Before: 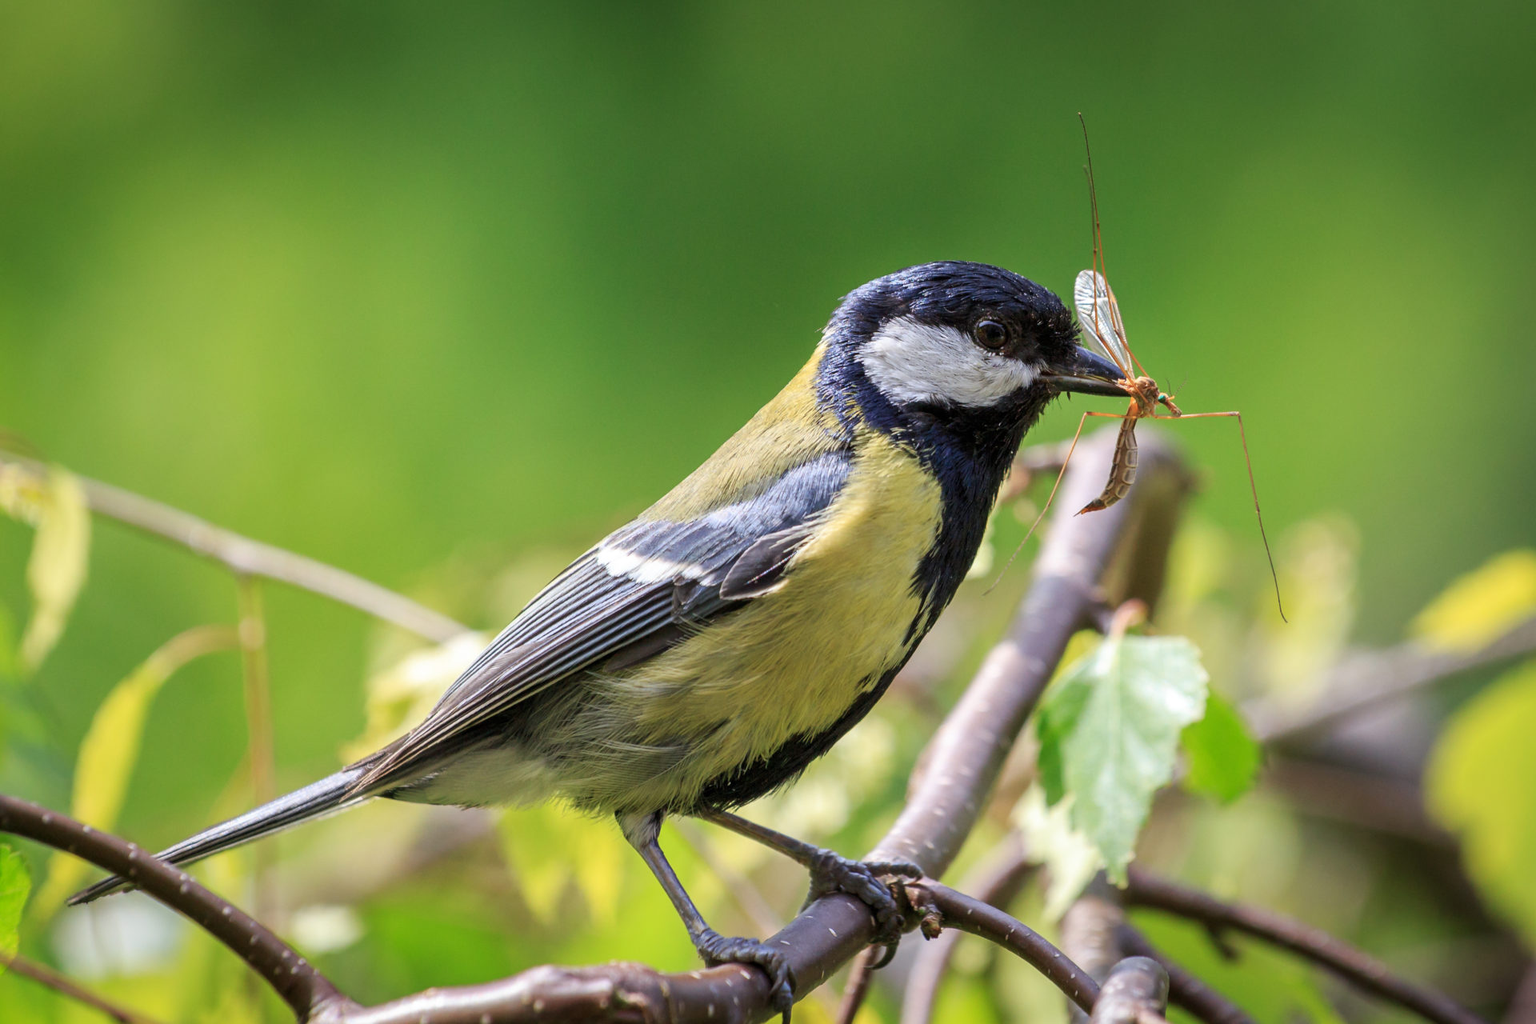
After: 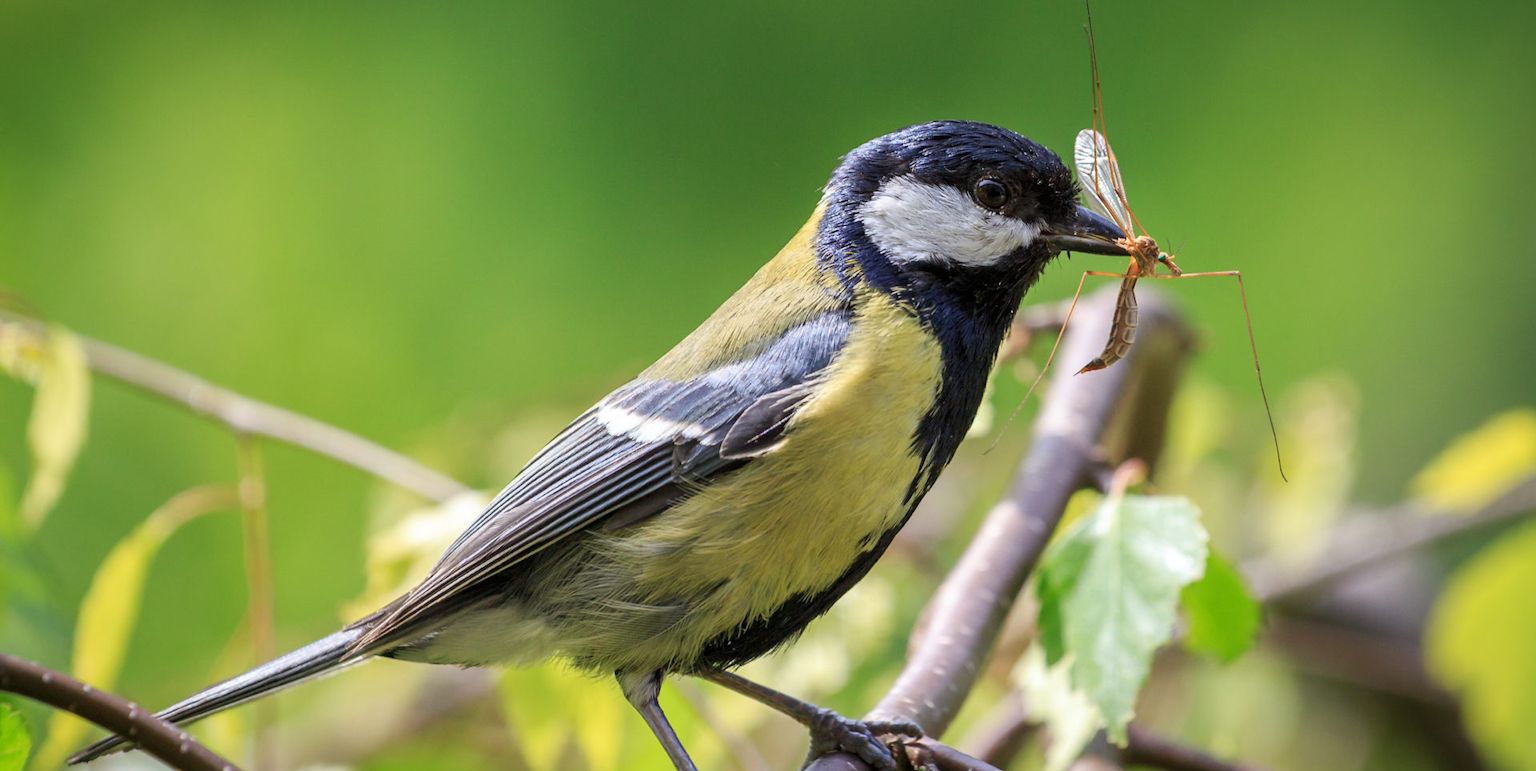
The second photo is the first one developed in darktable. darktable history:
crop: top 13.811%, bottom 10.809%
